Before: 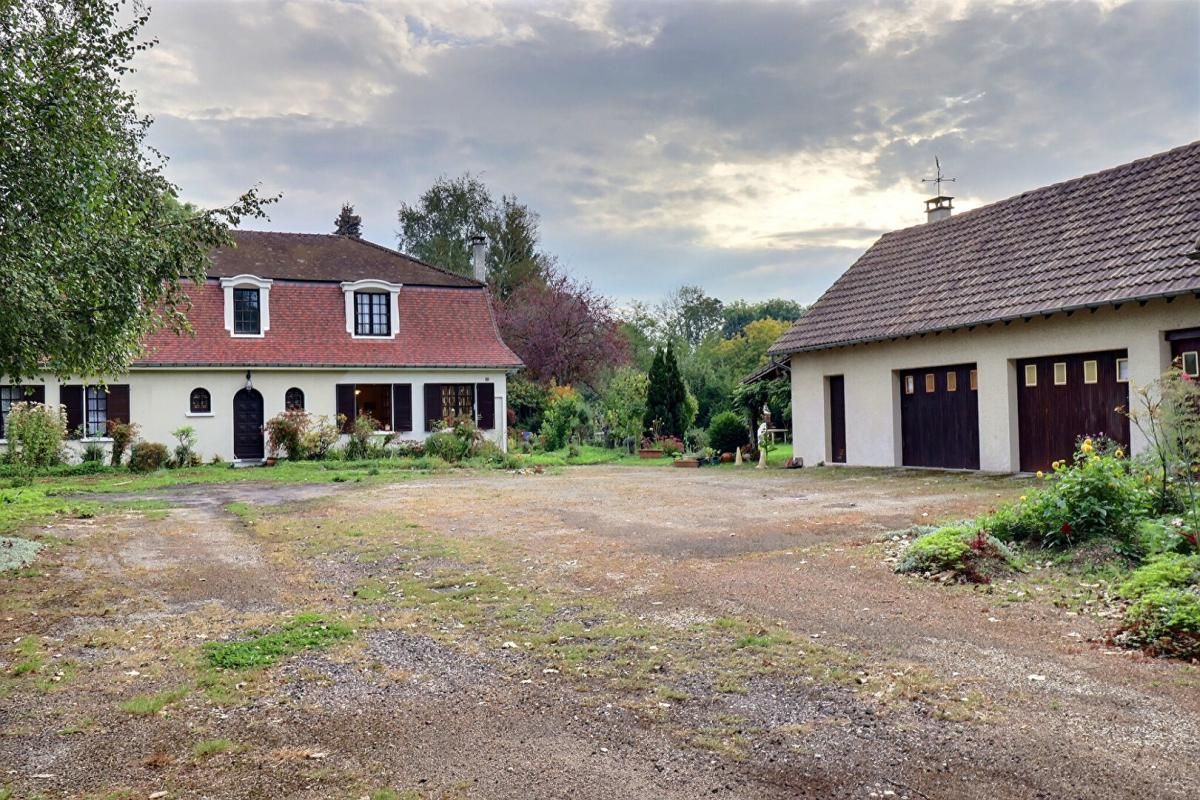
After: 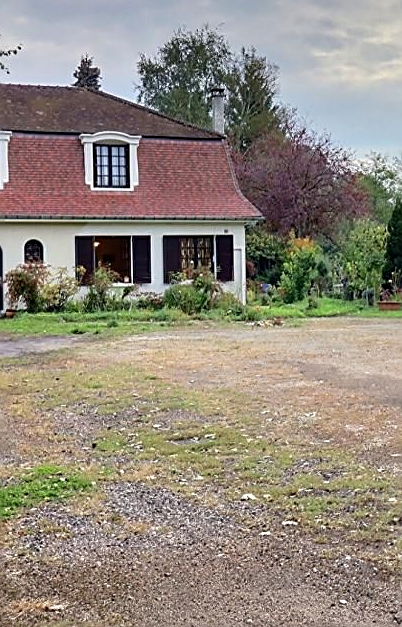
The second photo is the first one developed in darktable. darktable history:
crop and rotate: left 21.77%, top 18.528%, right 44.676%, bottom 2.997%
sharpen: on, module defaults
